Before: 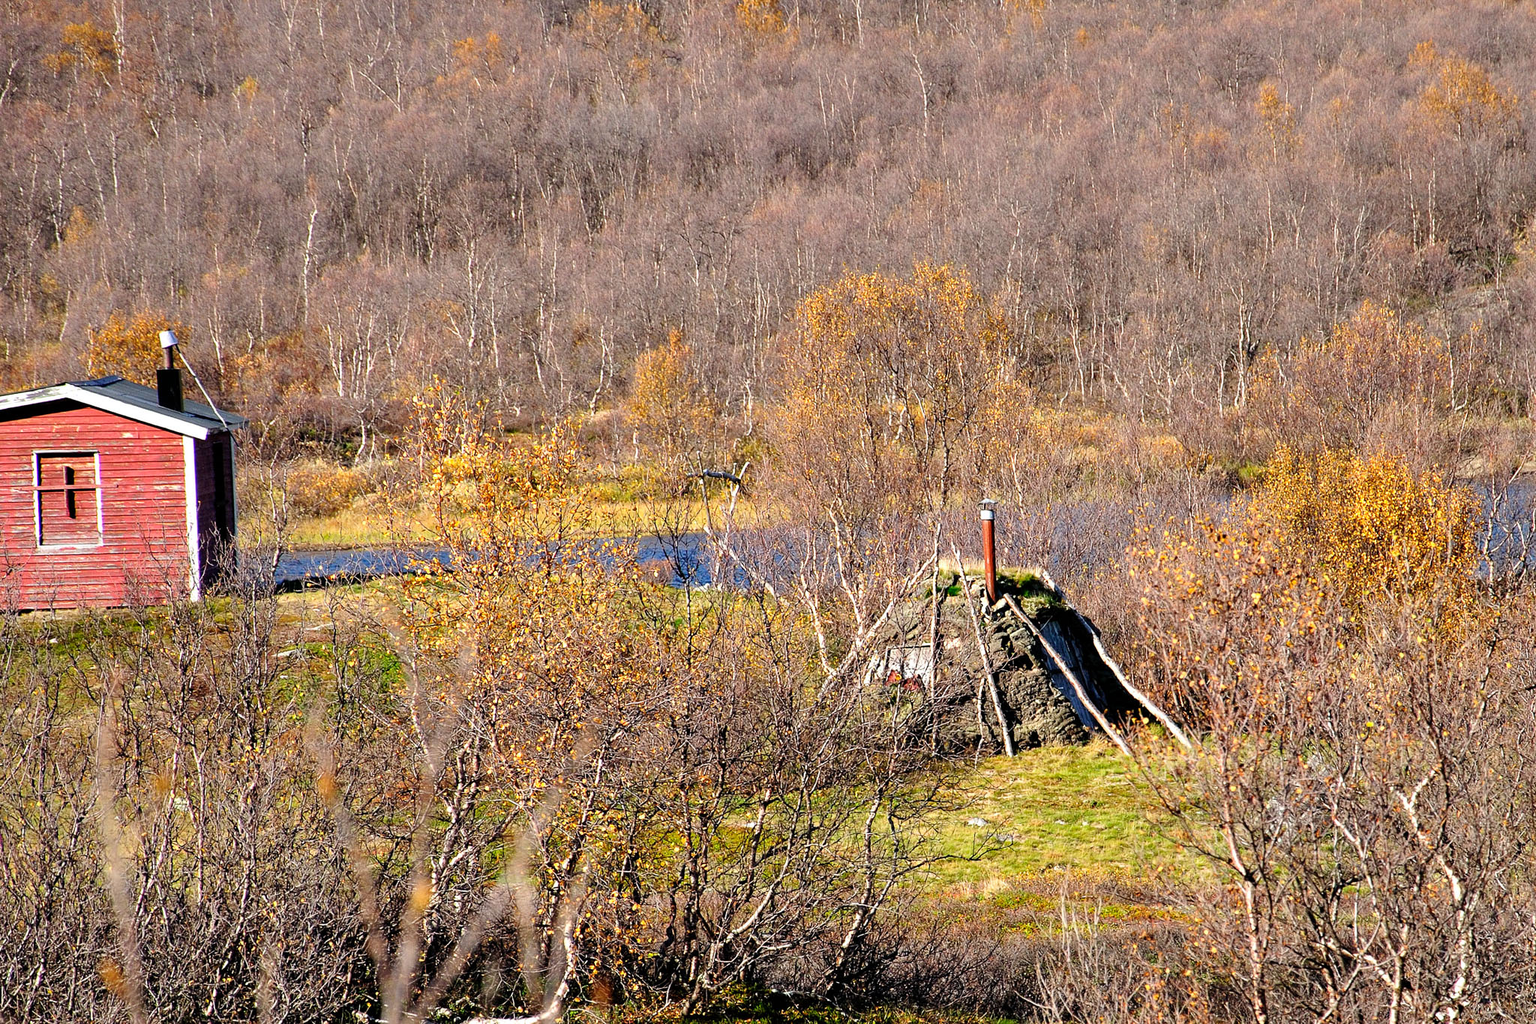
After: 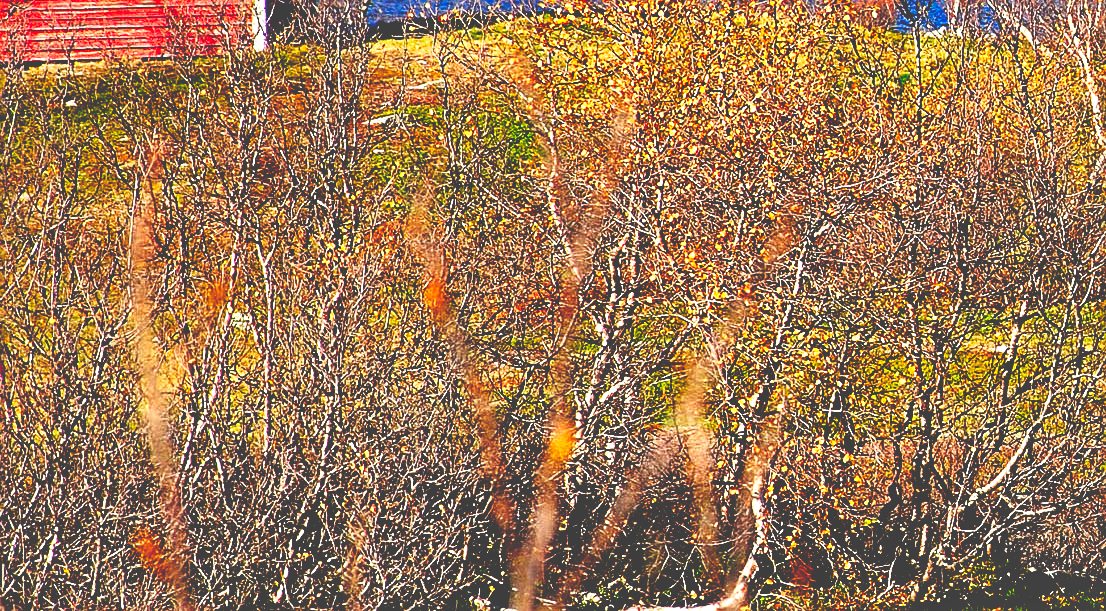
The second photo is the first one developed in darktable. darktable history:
crop and rotate: top 55.02%, right 45.991%, bottom 0.181%
shadows and highlights: soften with gaussian
base curve: curves: ch0 [(0, 0.036) (0.083, 0.04) (0.804, 1)], preserve colors none
contrast brightness saturation: contrast -0.128
color balance rgb: highlights gain › chroma 3.063%, highlights gain › hue 71.91°, perceptual saturation grading › global saturation -0.034%, perceptual saturation grading › highlights -17.617%, perceptual saturation grading › mid-tones 32.713%, perceptual saturation grading › shadows 50.517%, perceptual brilliance grading › global brilliance 9.321%, perceptual brilliance grading › shadows 14.934%
sharpen: on, module defaults
